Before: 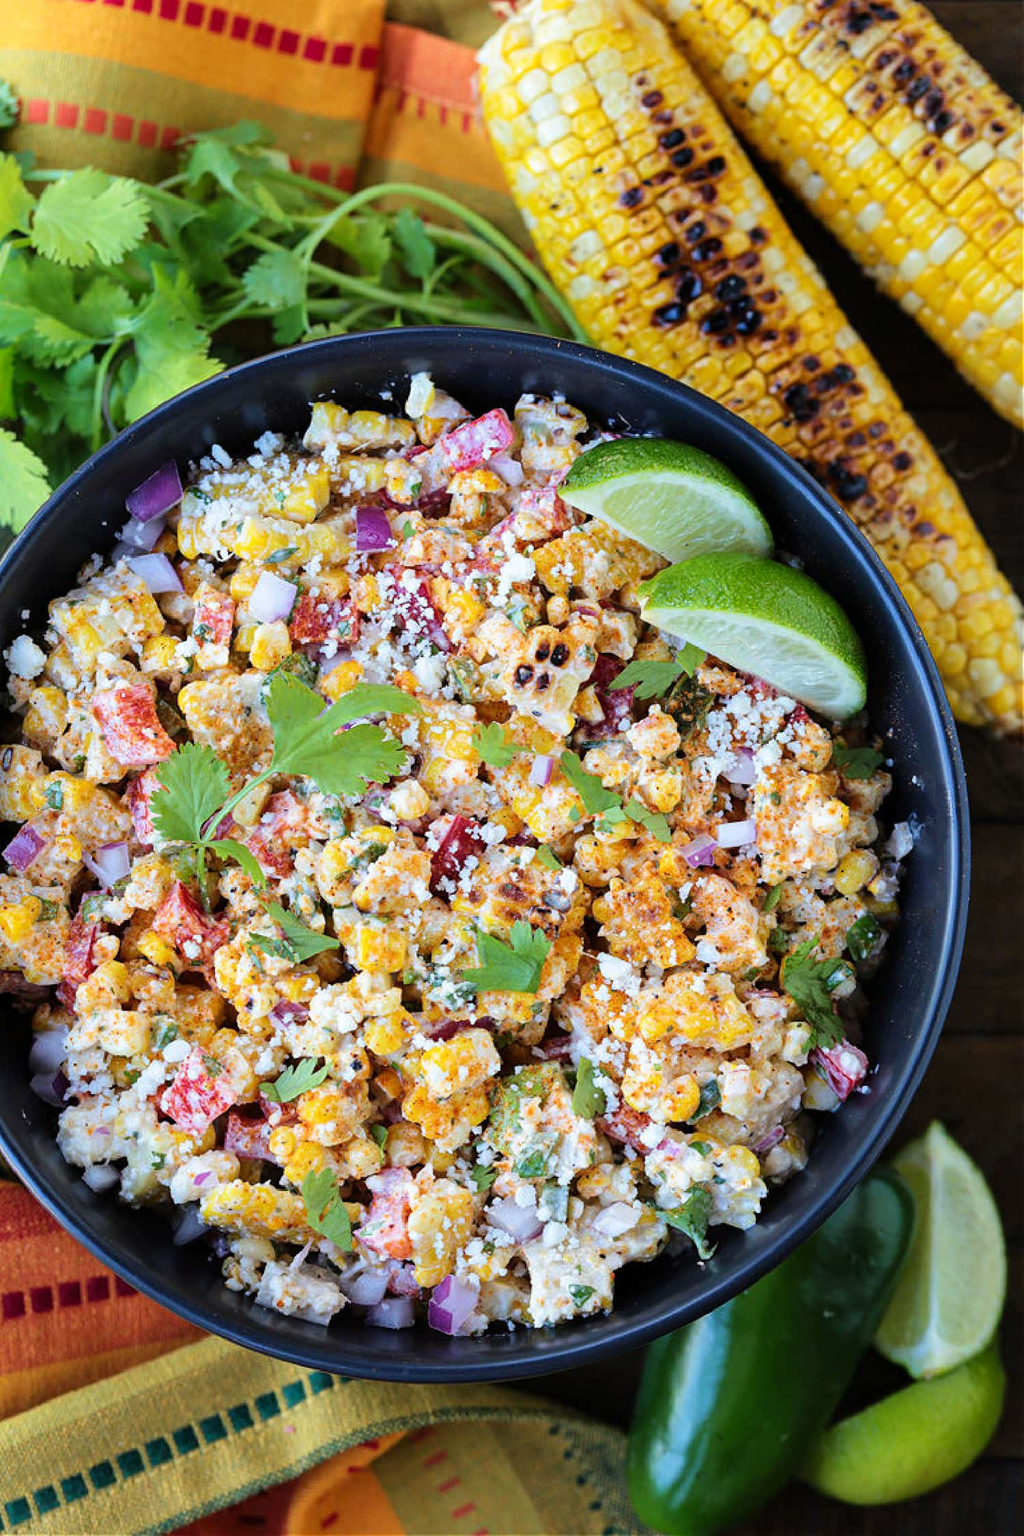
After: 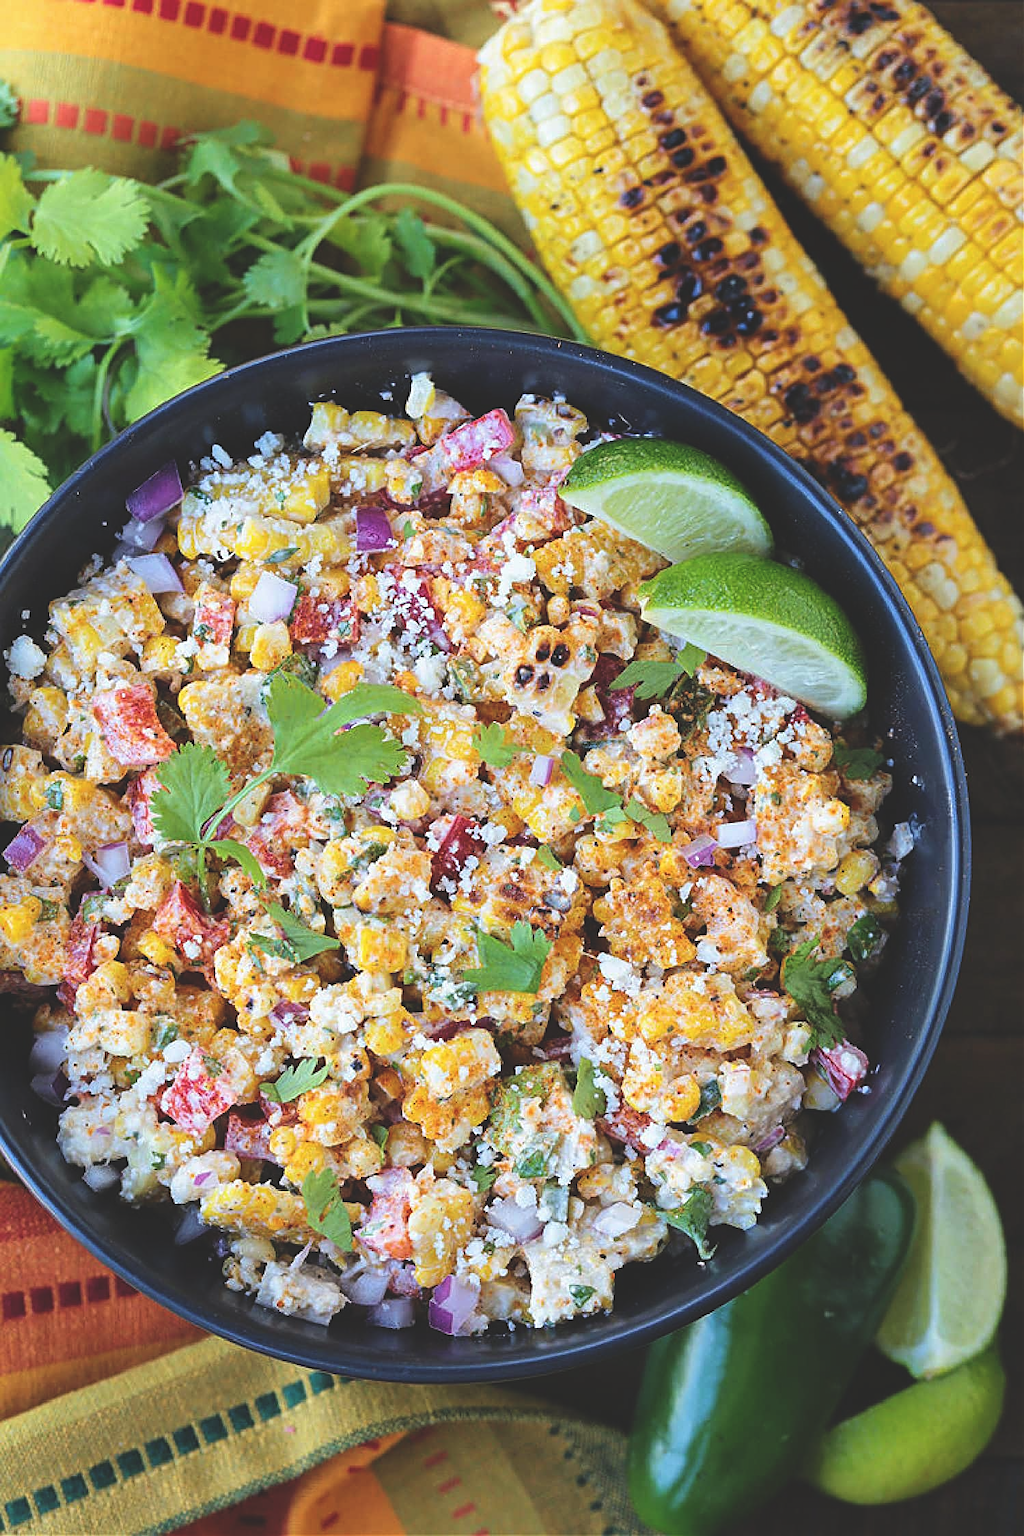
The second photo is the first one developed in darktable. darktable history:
exposure: black level correction -0.022, exposure -0.033 EV, compensate exposure bias true, compensate highlight preservation false
sharpen: on, module defaults
